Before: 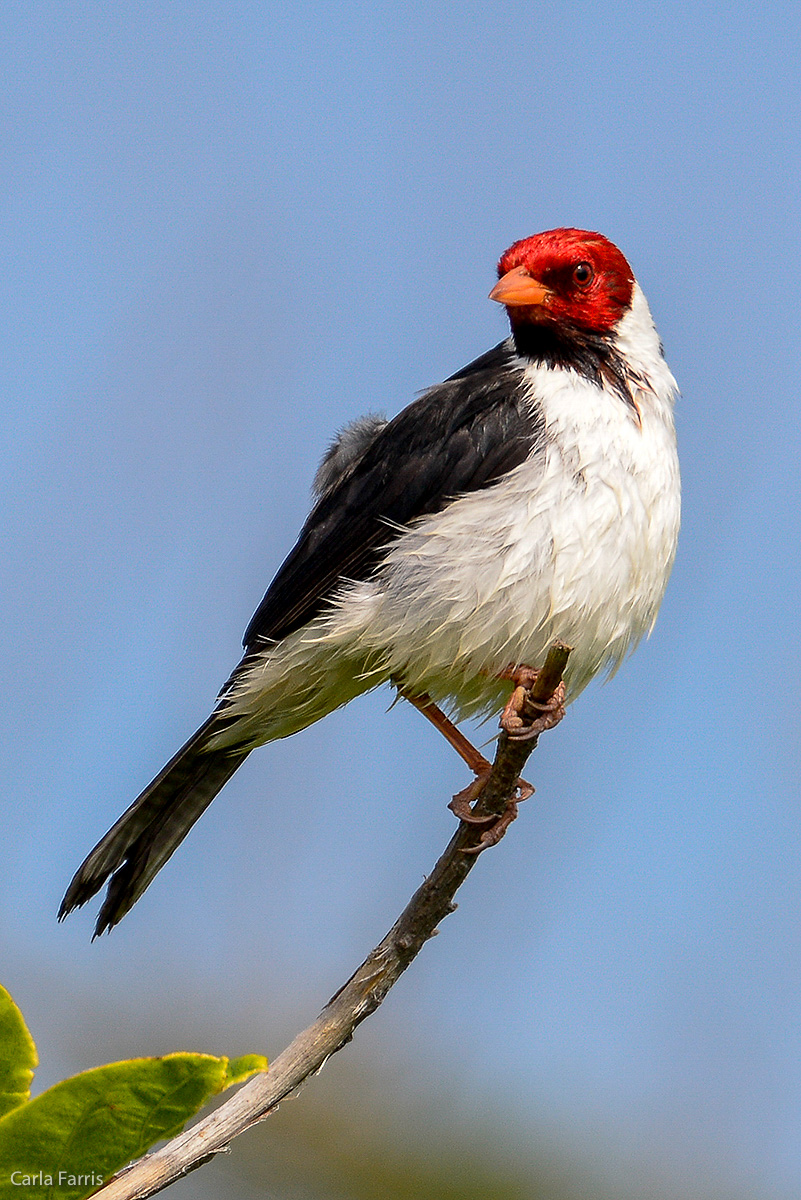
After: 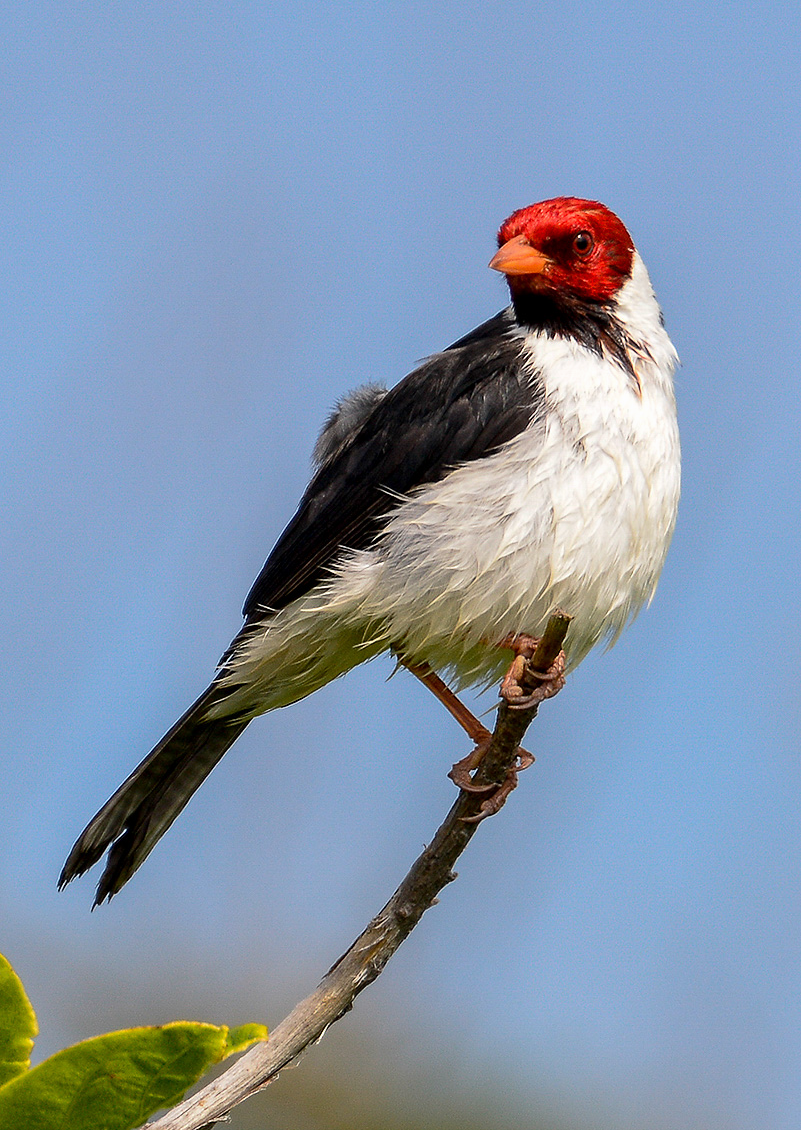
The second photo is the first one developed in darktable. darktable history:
crop and rotate: top 2.638%, bottom 3.161%
exposure: exposure -0.02 EV, compensate exposure bias true, compensate highlight preservation false
